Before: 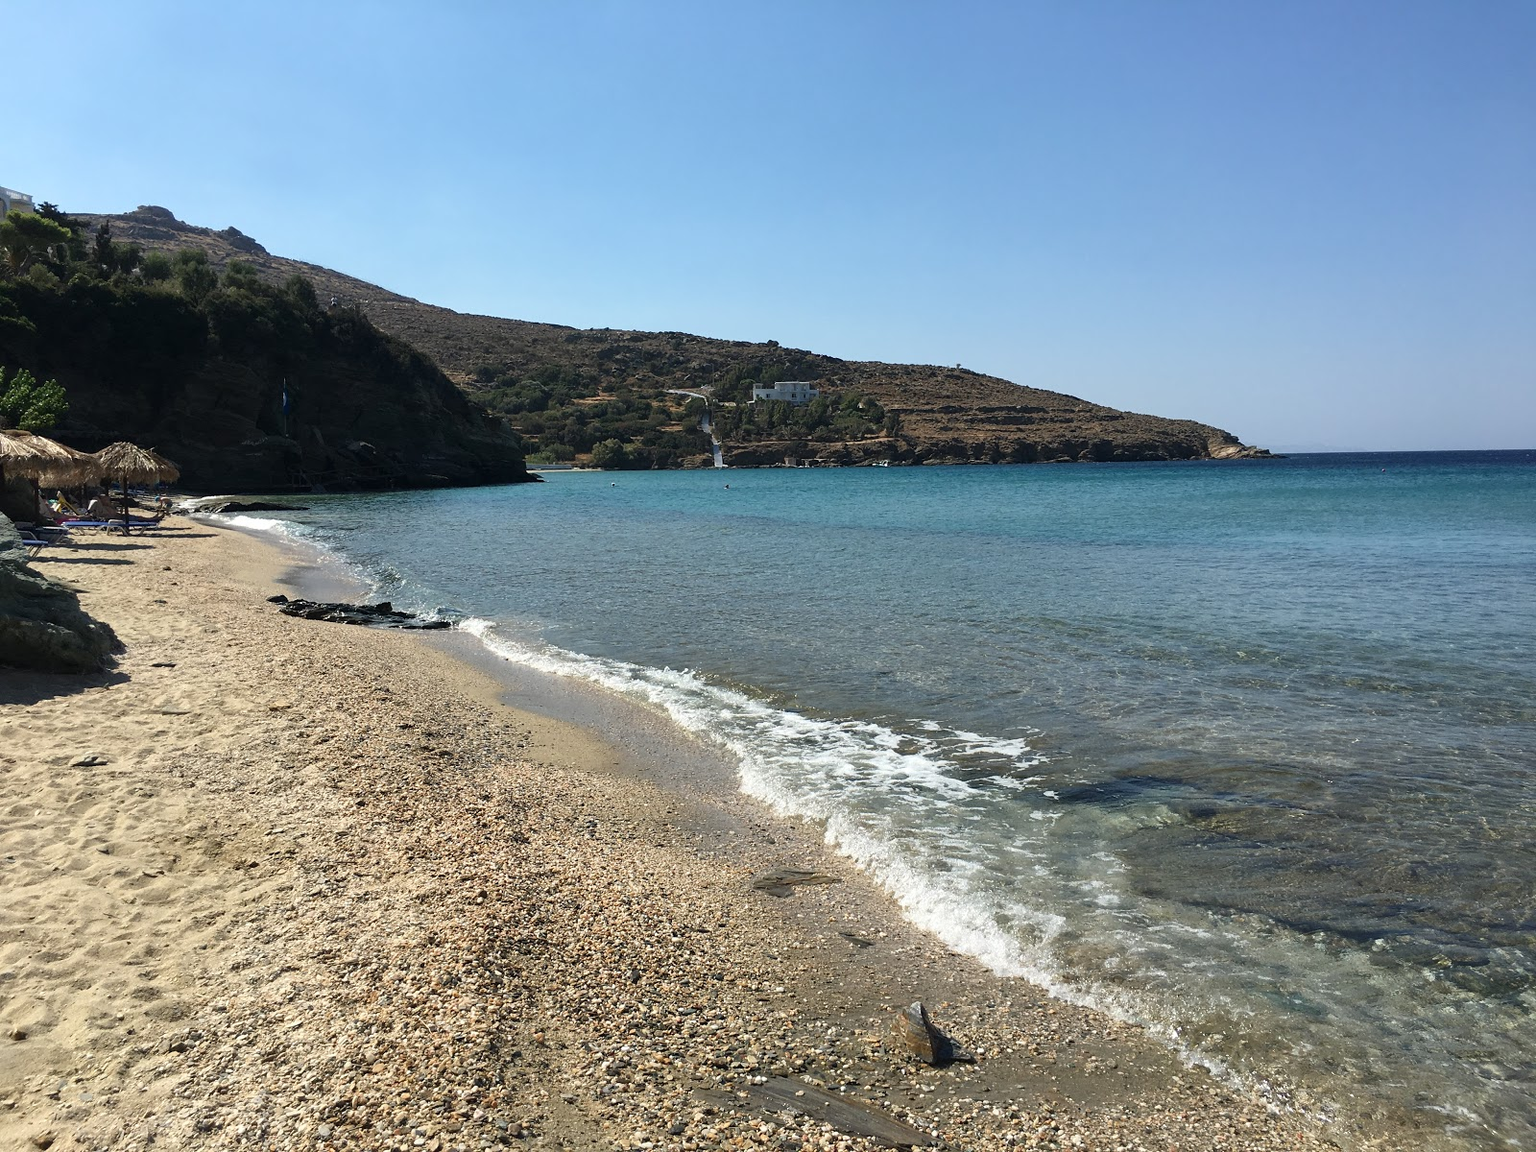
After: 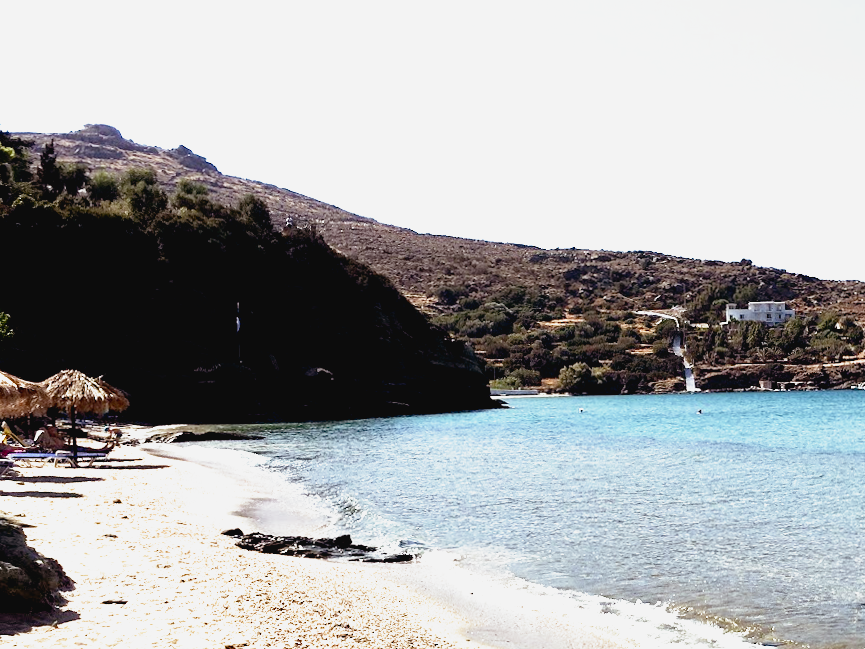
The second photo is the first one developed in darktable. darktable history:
contrast brightness saturation: contrast -0.08, brightness -0.04, saturation -0.11
filmic rgb: black relative exposure -8.7 EV, white relative exposure 2.7 EV, threshold 3 EV, target black luminance 0%, hardness 6.25, latitude 75%, contrast 1.325, highlights saturation mix -5%, preserve chrominance no, color science v5 (2021), iterations of high-quality reconstruction 0, enable highlight reconstruction true
exposure: black level correction 0.009, exposure 1.425 EV, compensate highlight preservation false
crop and rotate: left 3.047%, top 7.509%, right 42.236%, bottom 37.598%
rgb levels: mode RGB, independent channels, levels [[0, 0.474, 1], [0, 0.5, 1], [0, 0.5, 1]]
rotate and perspective: rotation -0.45°, automatic cropping original format, crop left 0.008, crop right 0.992, crop top 0.012, crop bottom 0.988
levels: levels [0, 0.498, 1]
